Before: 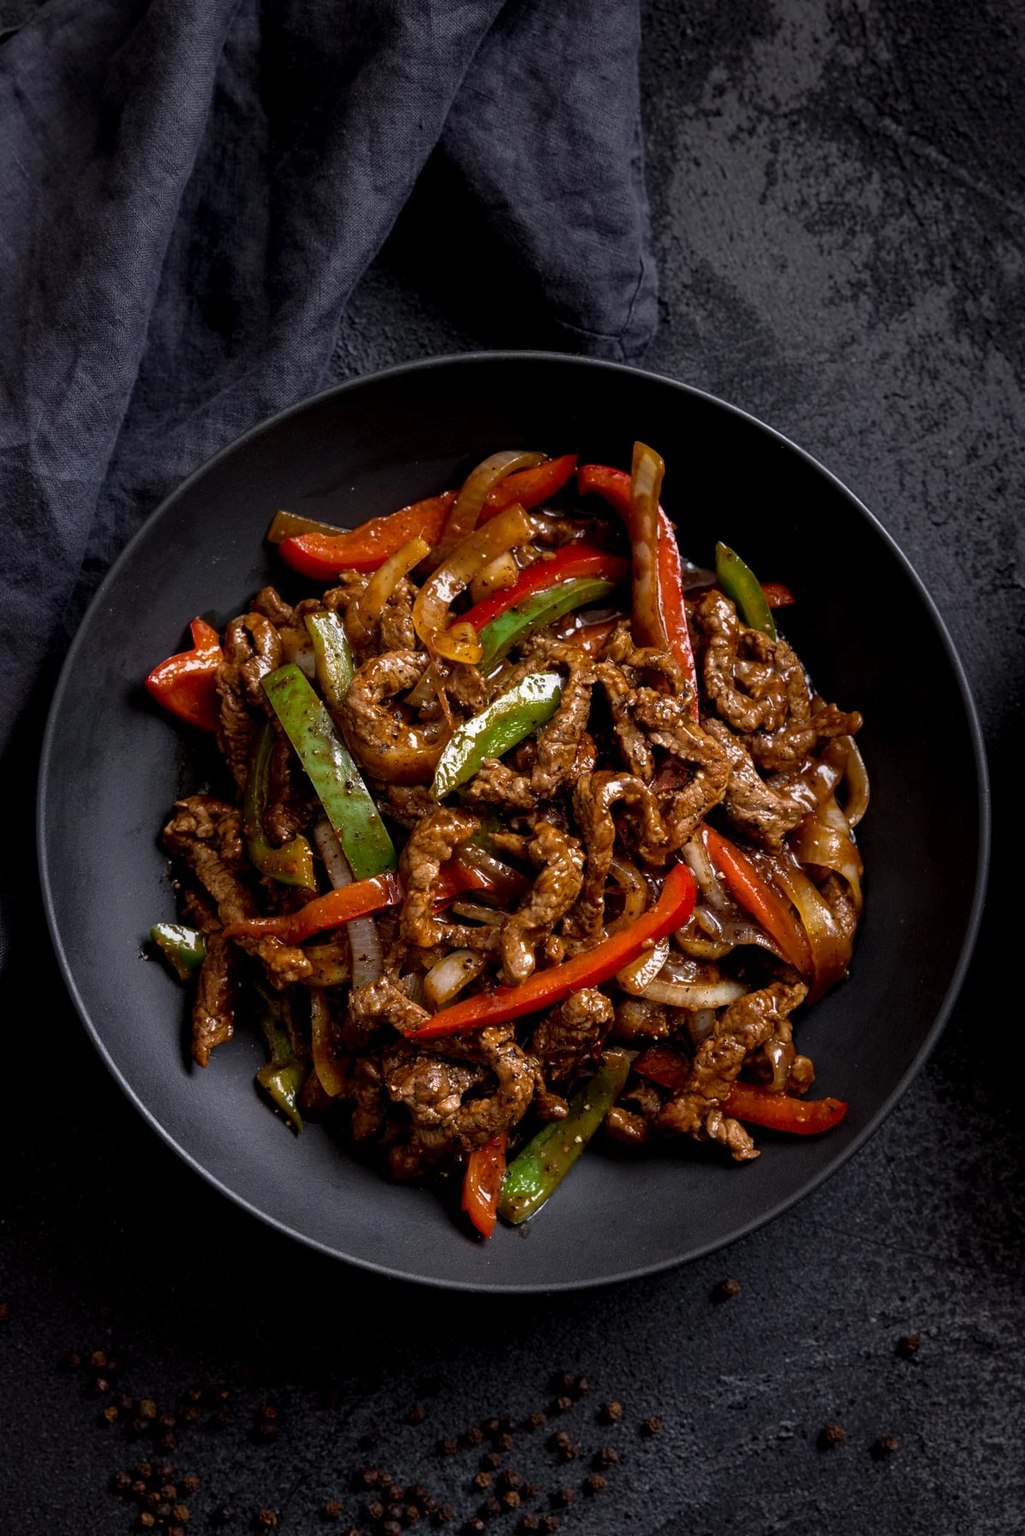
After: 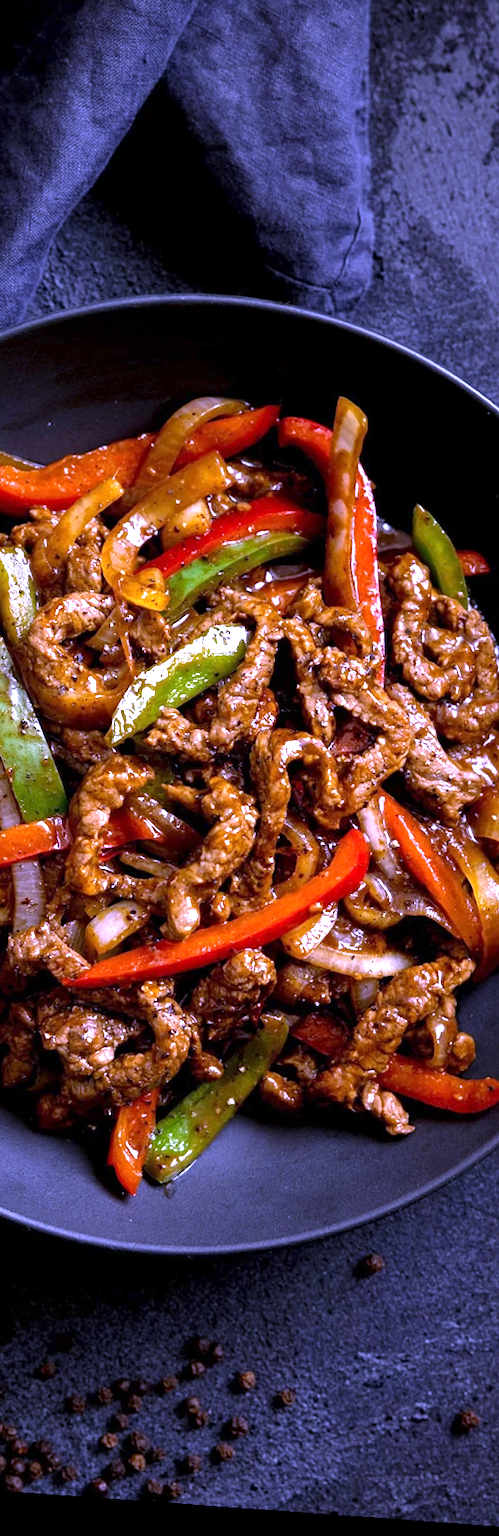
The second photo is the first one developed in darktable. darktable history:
crop: left 33.452%, top 6.025%, right 23.155%
white balance: red 0.98, blue 1.61
exposure: exposure 1.089 EV, compensate highlight preservation false
rotate and perspective: rotation 4.1°, automatic cropping off
